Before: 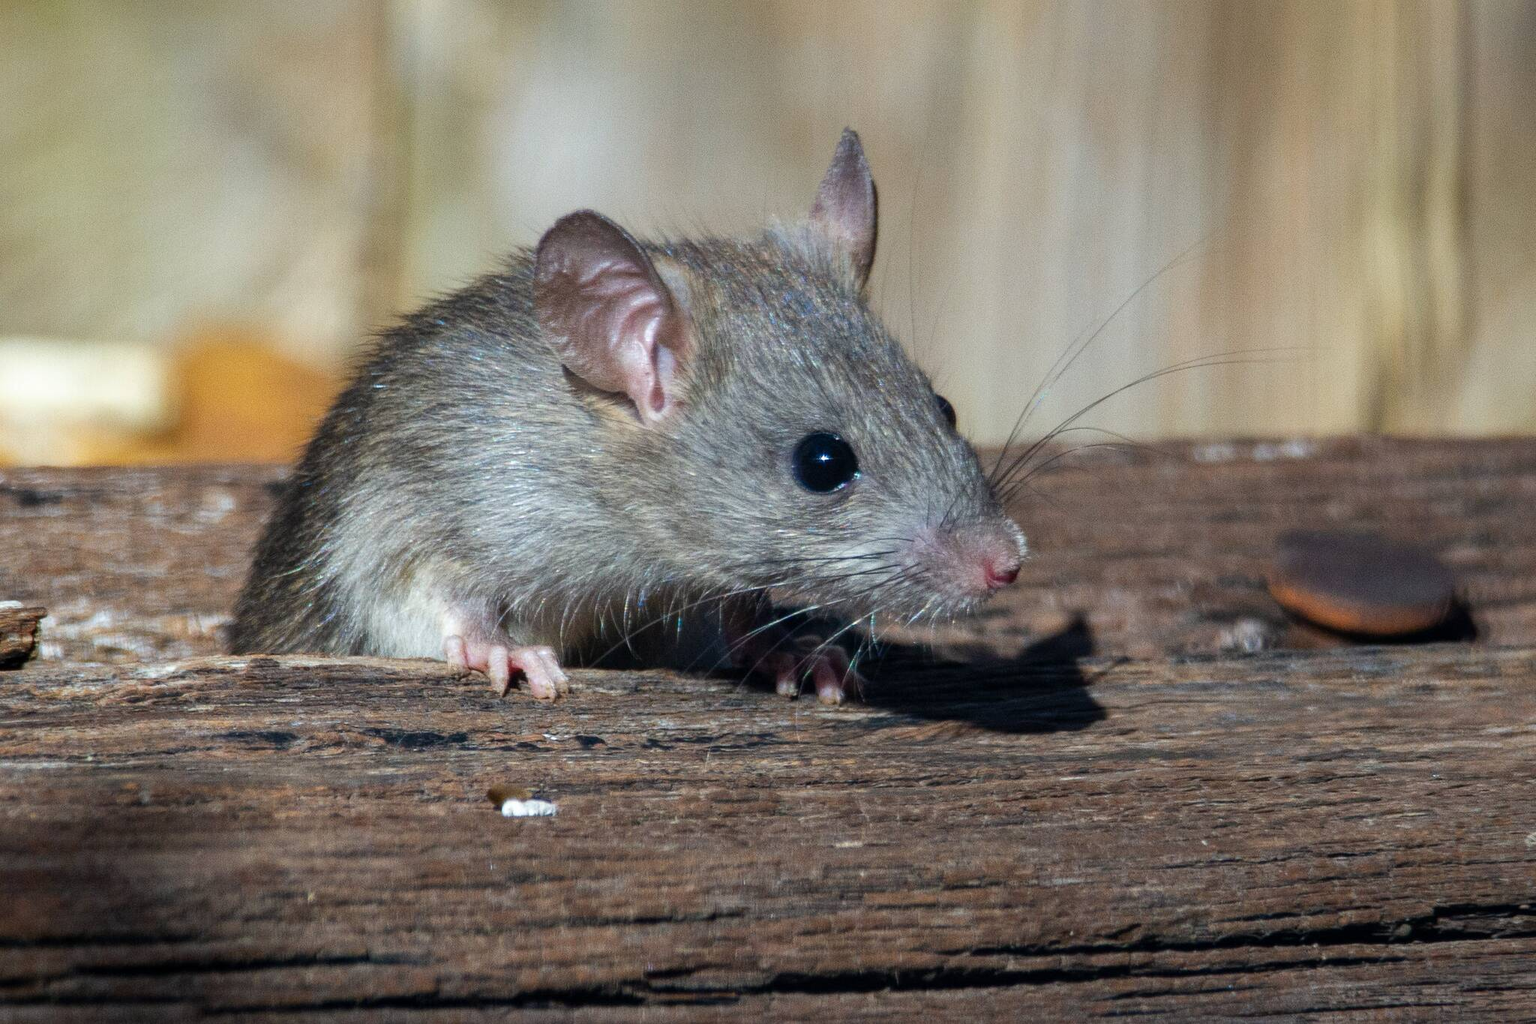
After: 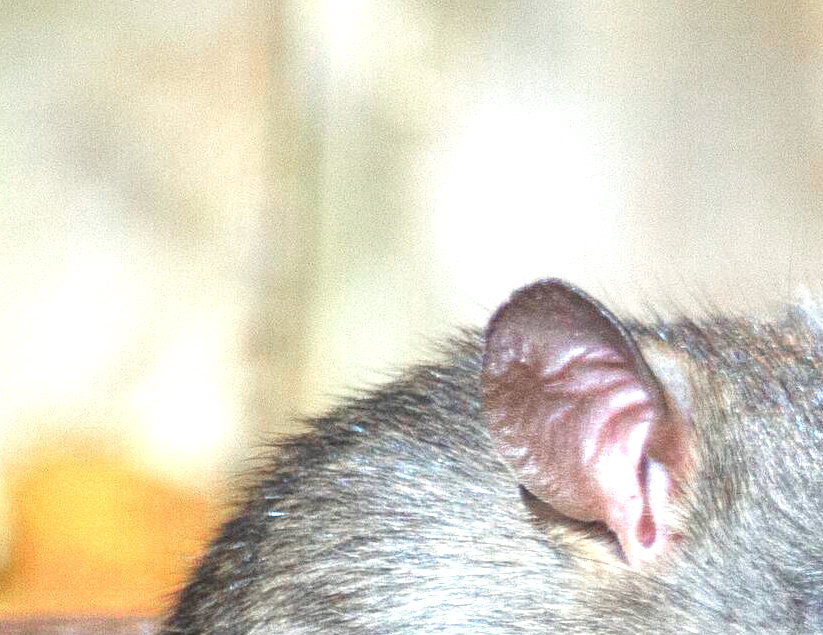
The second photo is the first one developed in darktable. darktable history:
exposure: black level correction 0, exposure 1.2 EV, compensate highlight preservation false
color zones: curves: ch0 [(0, 0.466) (0.128, 0.466) (0.25, 0.5) (0.375, 0.456) (0.5, 0.5) (0.625, 0.5) (0.737, 0.652) (0.875, 0.5)]; ch1 [(0, 0.603) (0.125, 0.618) (0.261, 0.348) (0.372, 0.353) (0.497, 0.363) (0.611, 0.45) (0.731, 0.427) (0.875, 0.518) (0.998, 0.652)]; ch2 [(0, 0.559) (0.125, 0.451) (0.253, 0.564) (0.37, 0.578) (0.5, 0.466) (0.625, 0.471) (0.731, 0.471) (0.88, 0.485)]
crop and rotate: left 11.277%, top 0.111%, right 48.523%, bottom 53.299%
